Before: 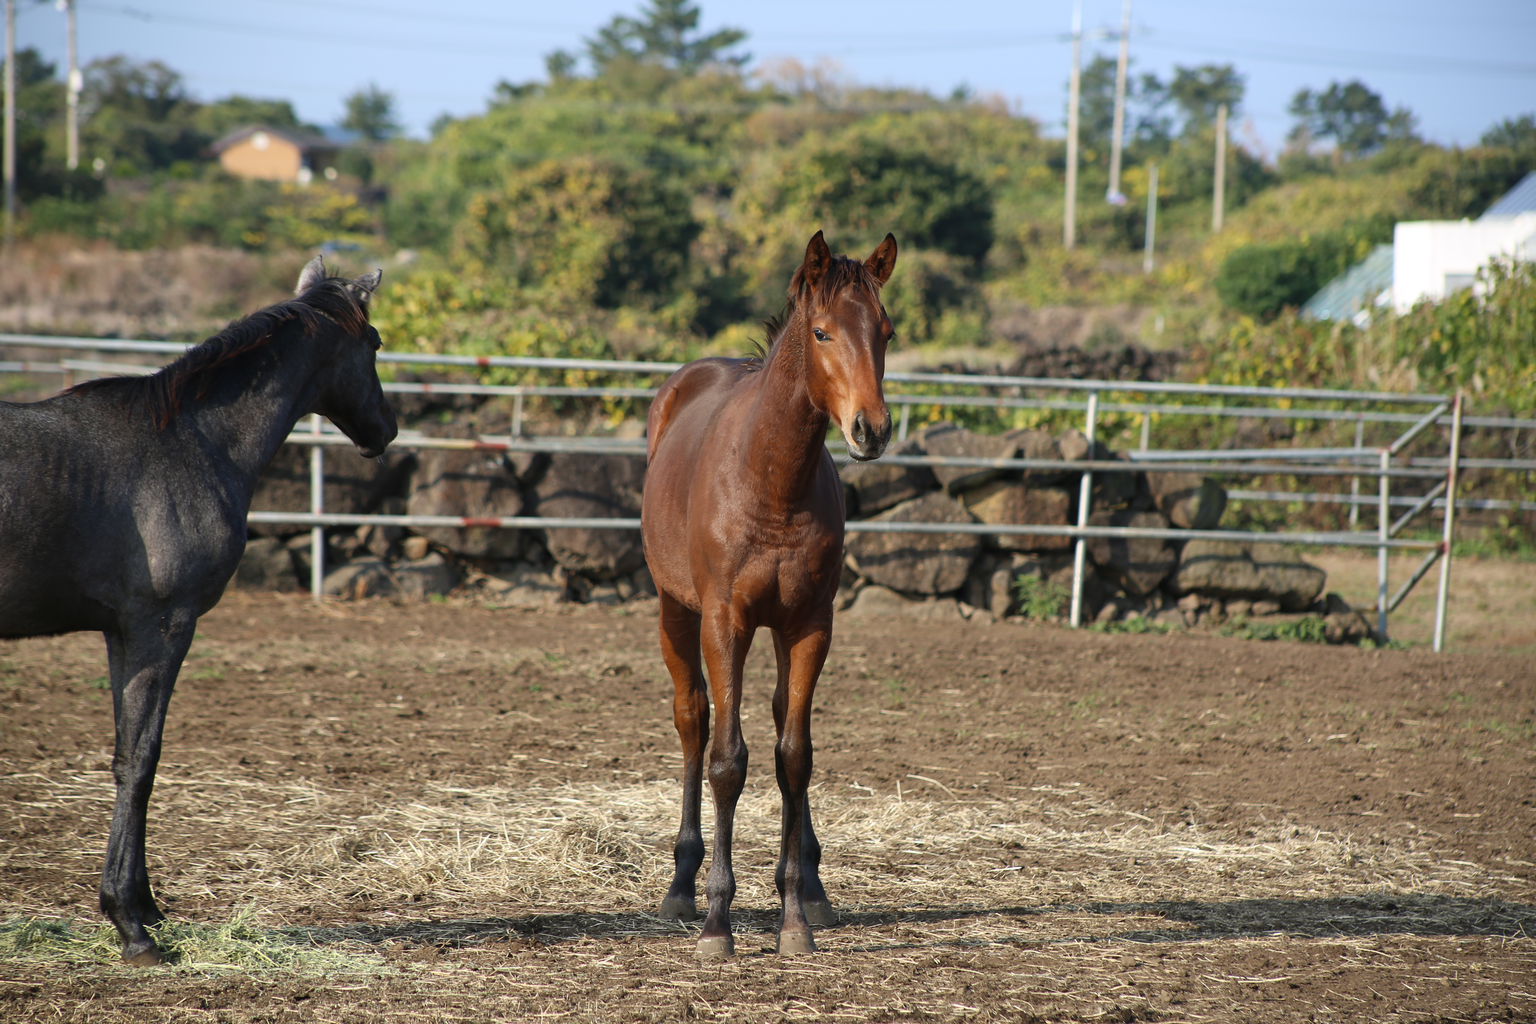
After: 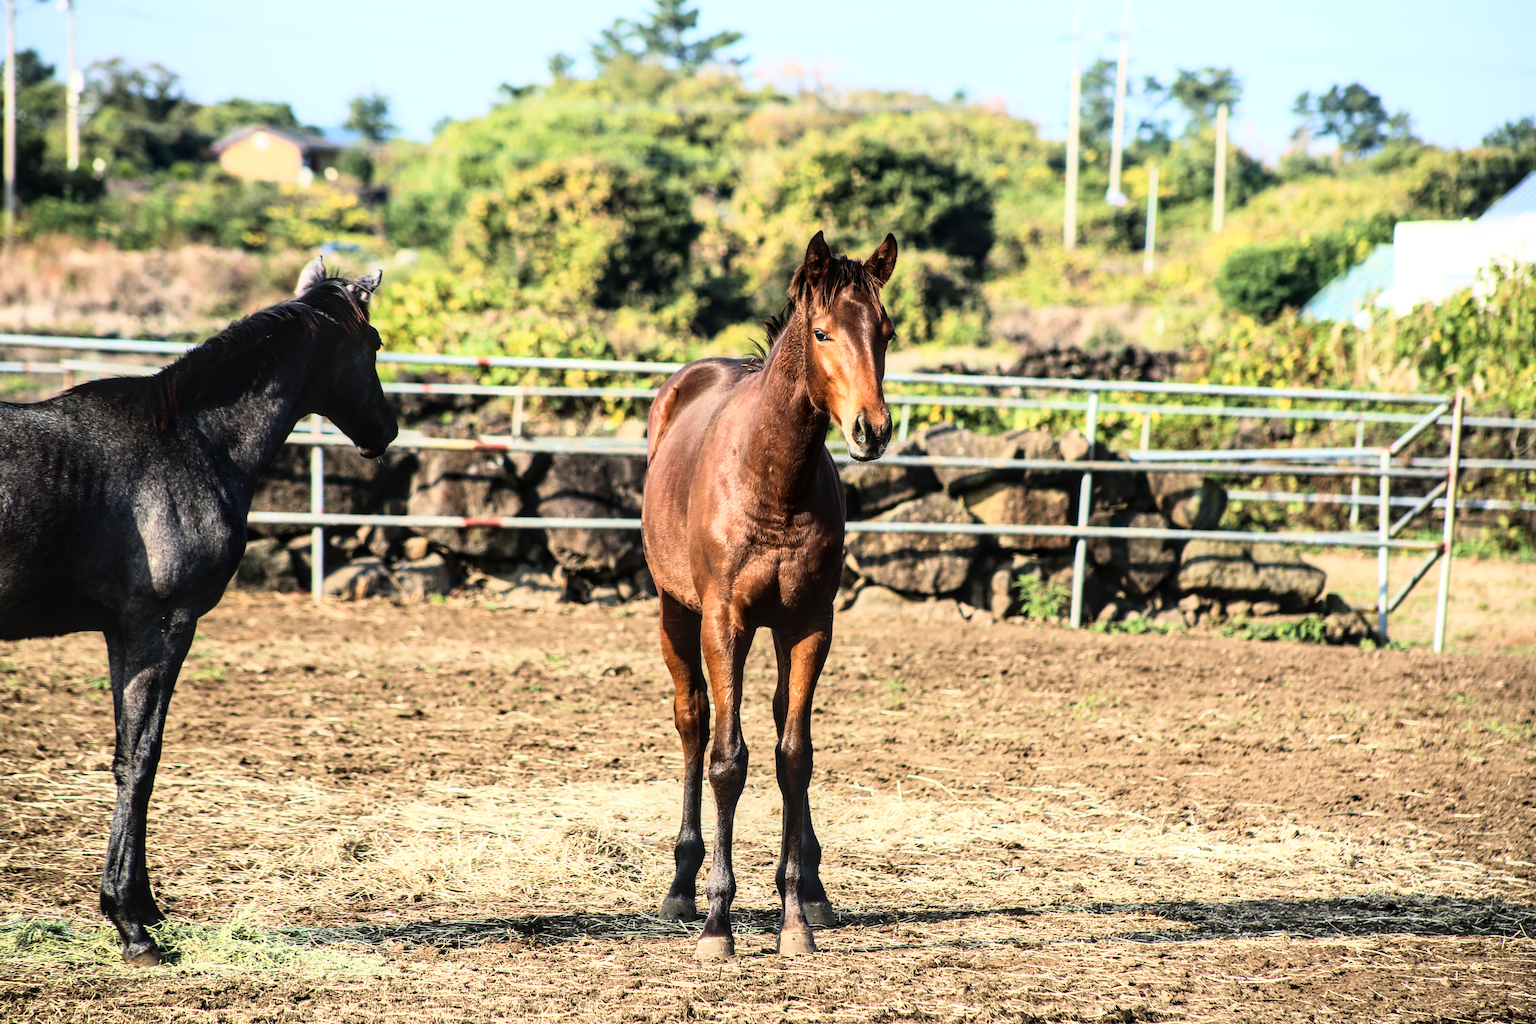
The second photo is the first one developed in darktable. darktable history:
local contrast: on, module defaults
rgb curve: curves: ch0 [(0, 0) (0.21, 0.15) (0.24, 0.21) (0.5, 0.75) (0.75, 0.96) (0.89, 0.99) (1, 1)]; ch1 [(0, 0.02) (0.21, 0.13) (0.25, 0.2) (0.5, 0.67) (0.75, 0.9) (0.89, 0.97) (1, 1)]; ch2 [(0, 0.02) (0.21, 0.13) (0.25, 0.2) (0.5, 0.67) (0.75, 0.9) (0.89, 0.97) (1, 1)], compensate middle gray true
velvia: on, module defaults
